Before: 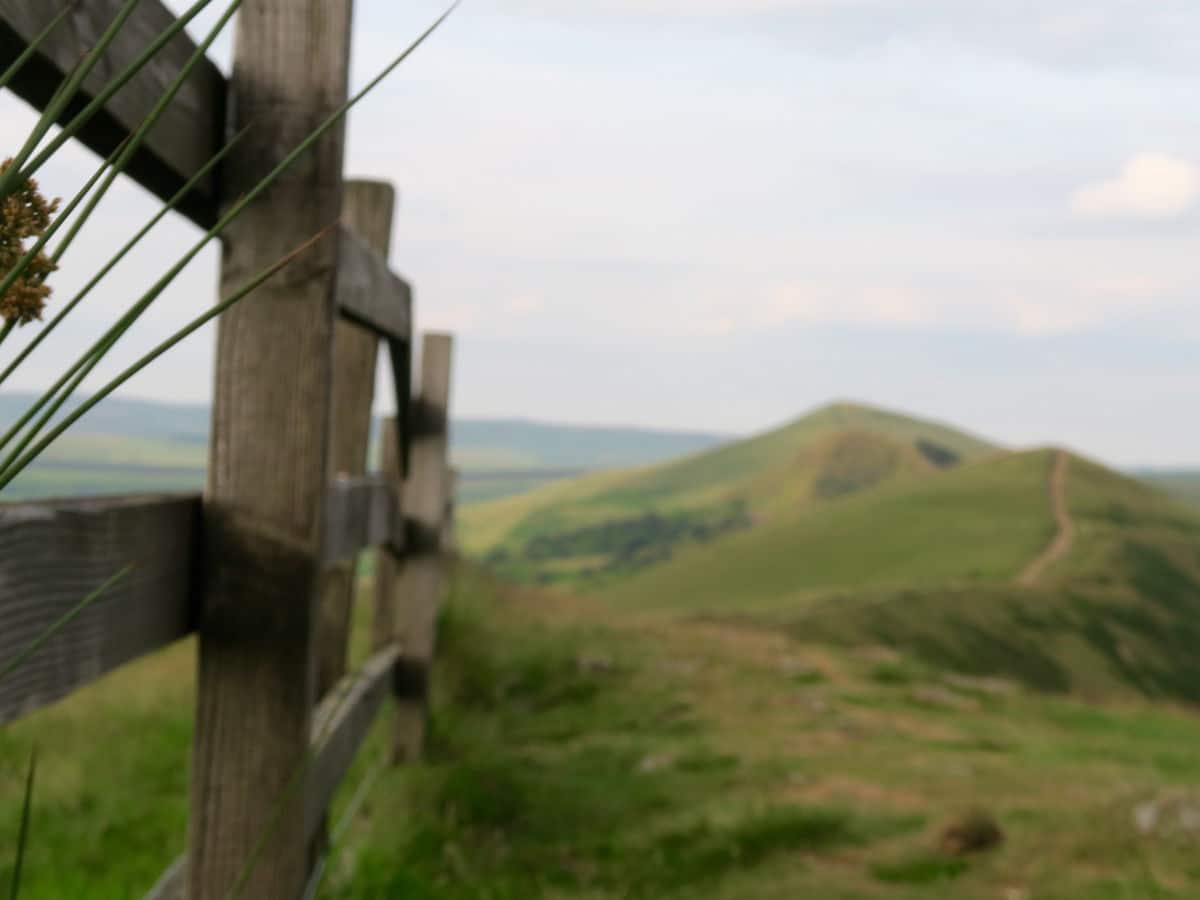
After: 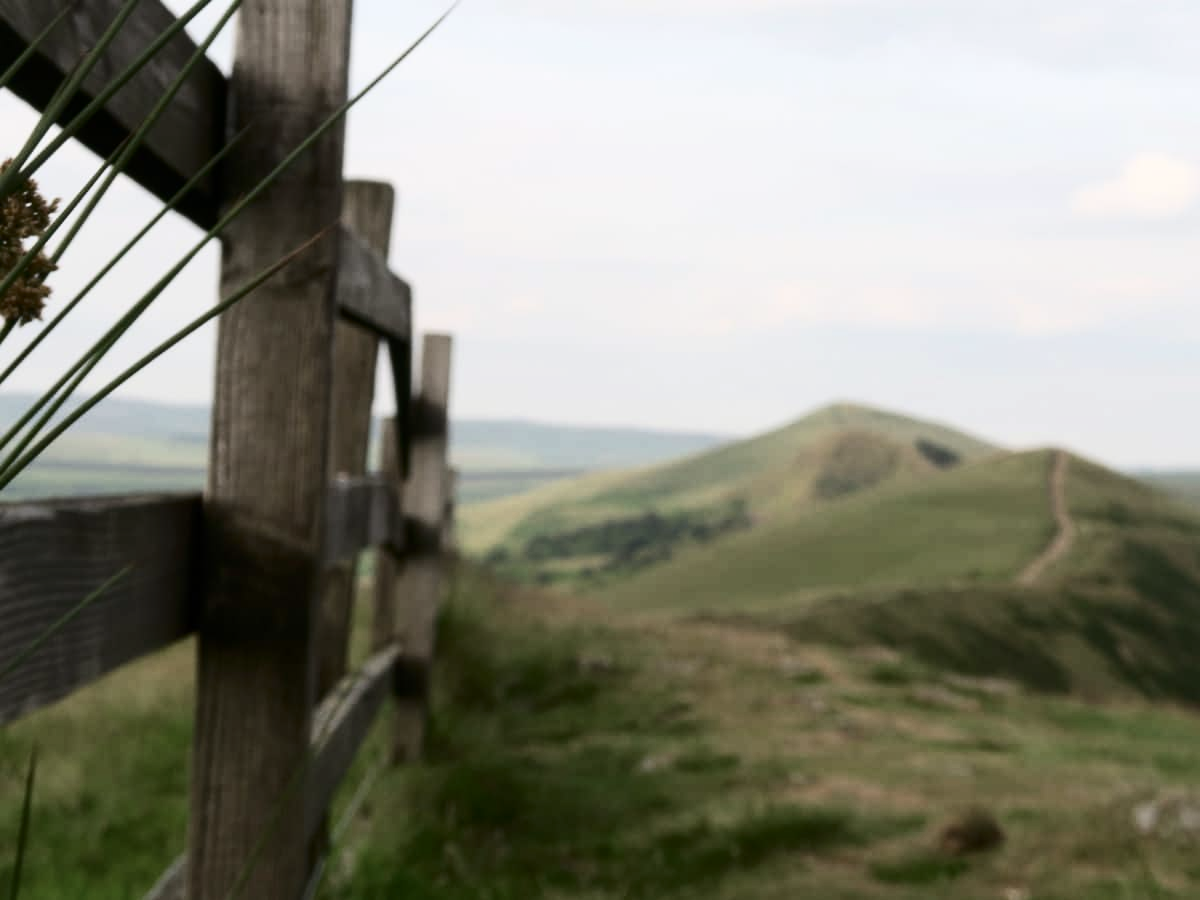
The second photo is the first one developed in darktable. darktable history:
contrast brightness saturation: contrast 0.254, saturation -0.317
